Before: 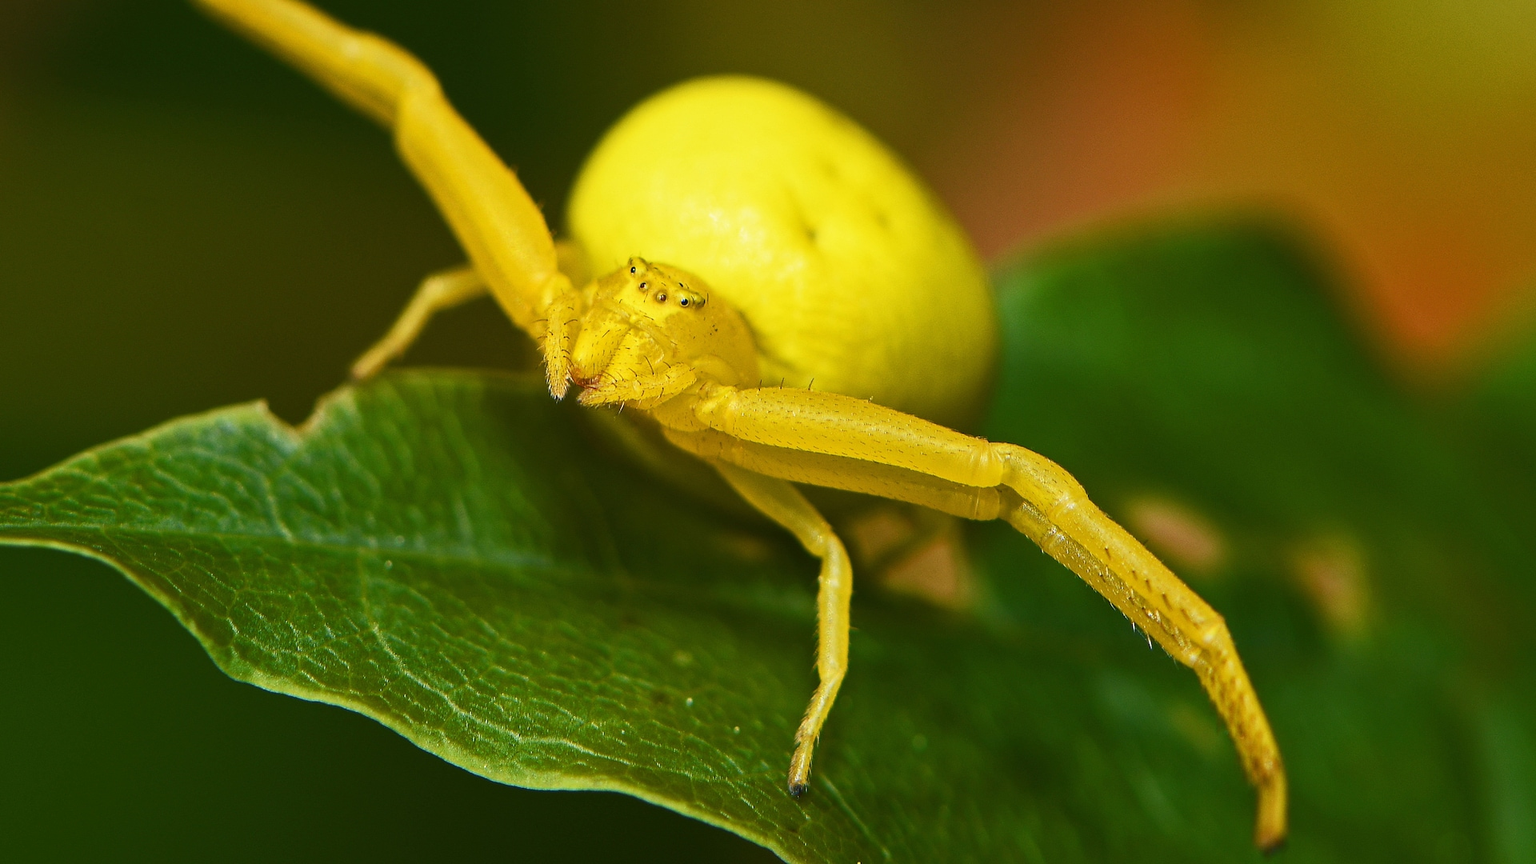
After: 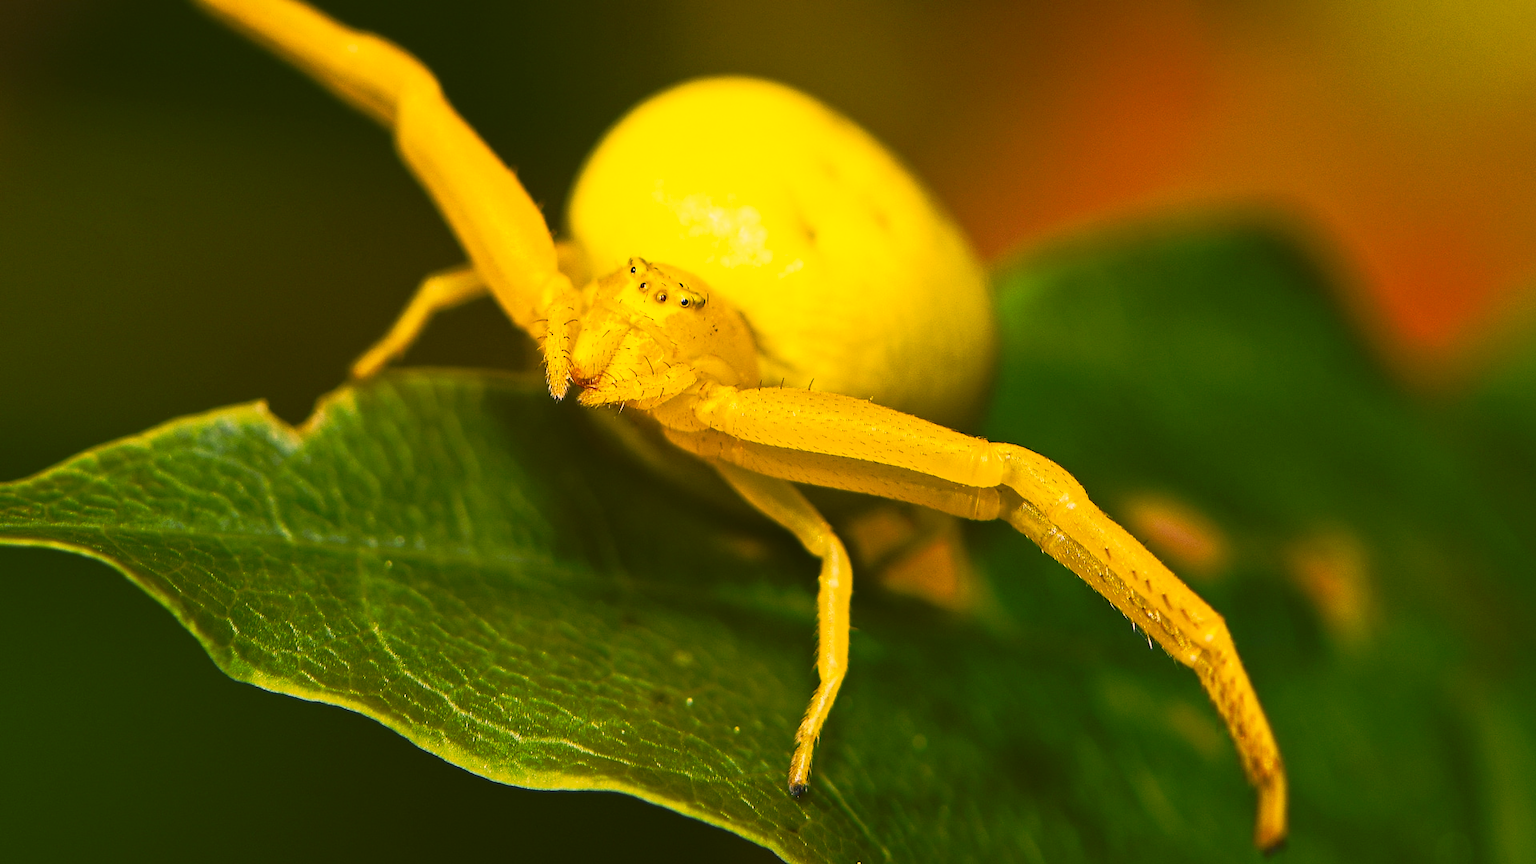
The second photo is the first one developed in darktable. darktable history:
exposure: black level correction 0.001, compensate exposure bias true, compensate highlight preservation false
color correction: highlights a* 17.54, highlights b* 18.96
tone curve: curves: ch0 [(0, 0) (0.003, 0.009) (0.011, 0.019) (0.025, 0.034) (0.044, 0.057) (0.069, 0.082) (0.1, 0.104) (0.136, 0.131) (0.177, 0.165) (0.224, 0.212) (0.277, 0.279) (0.335, 0.342) (0.399, 0.401) (0.468, 0.477) (0.543, 0.572) (0.623, 0.675) (0.709, 0.772) (0.801, 0.85) (0.898, 0.942) (1, 1)], preserve colors none
